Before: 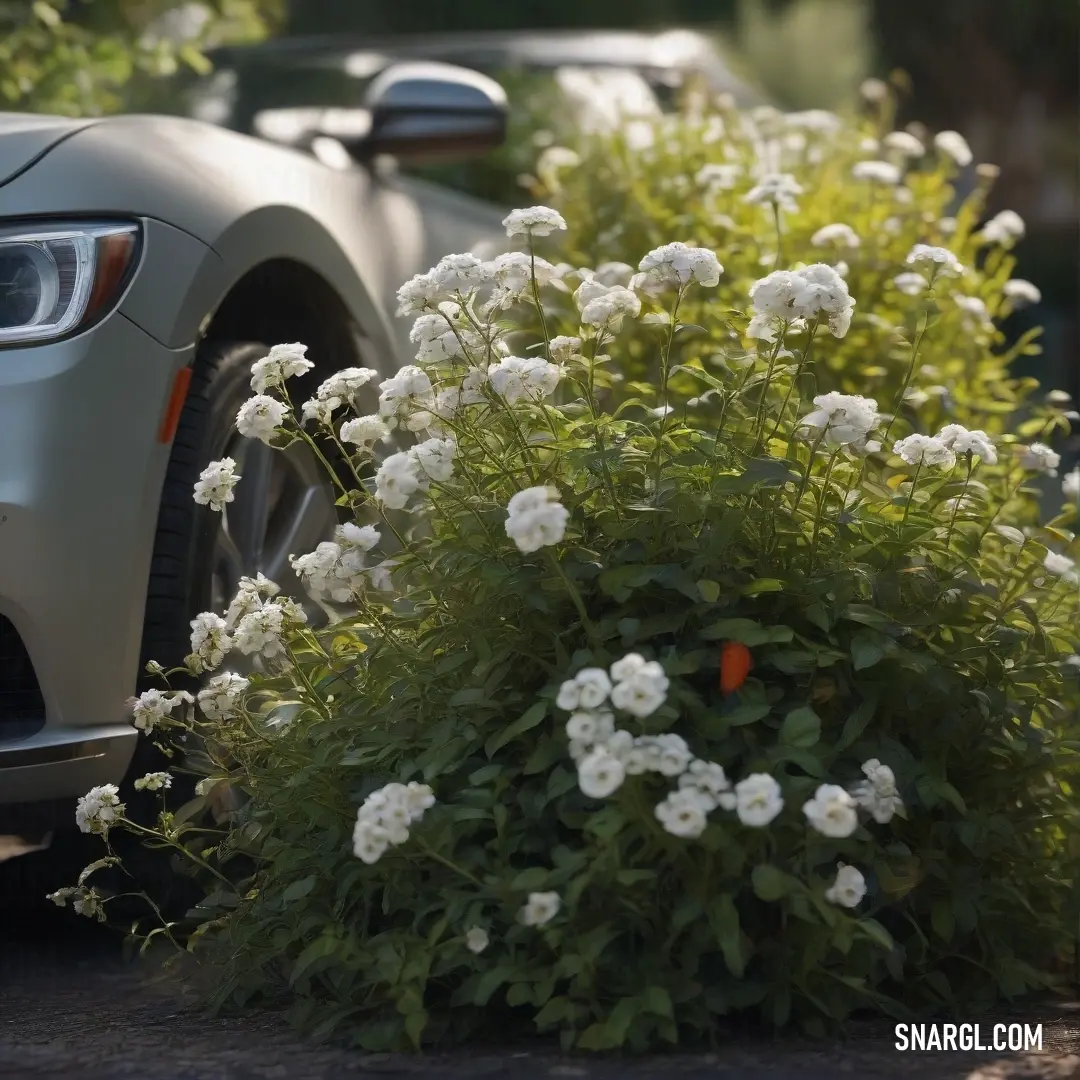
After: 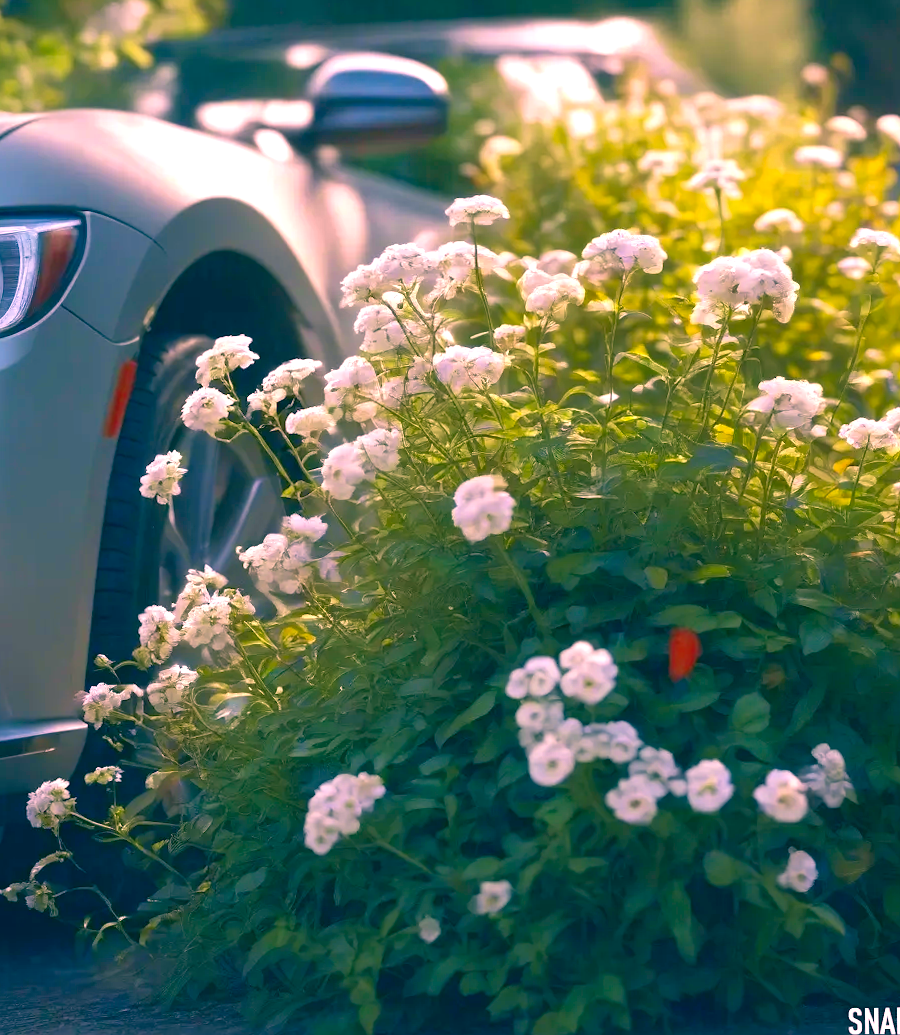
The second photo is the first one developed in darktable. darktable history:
tone equalizer: on, module defaults
tone curve: curves: ch0 [(0, 0.042) (0.129, 0.18) (0.501, 0.497) (1, 1)]
exposure: black level correction 0, exposure 0.698 EV, compensate highlight preservation false
crop and rotate: angle 0.747°, left 4.385%, top 0.411%, right 11.11%, bottom 2.499%
velvia: on, module defaults
color correction: highlights a* 17.07, highlights b* 0.242, shadows a* -14.81, shadows b* -14.64, saturation 1.51
